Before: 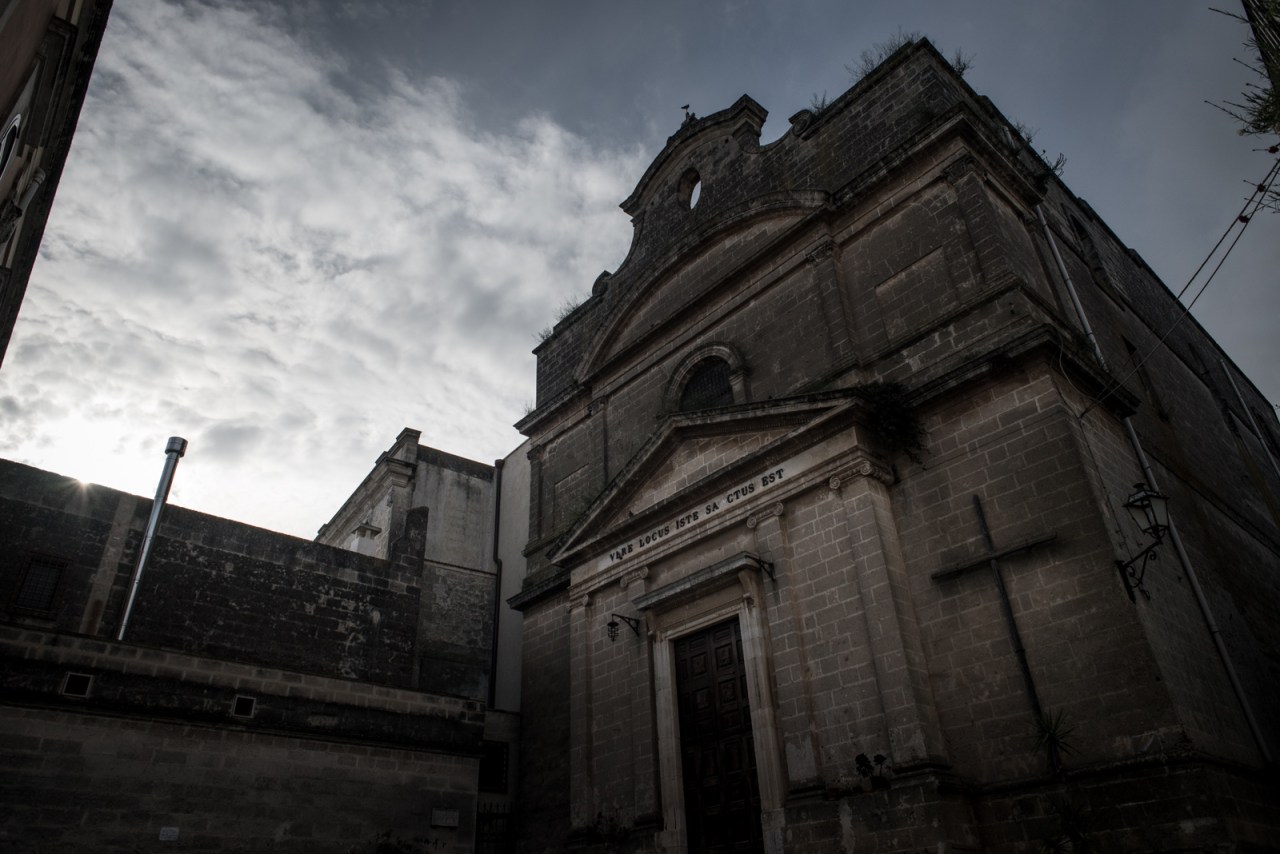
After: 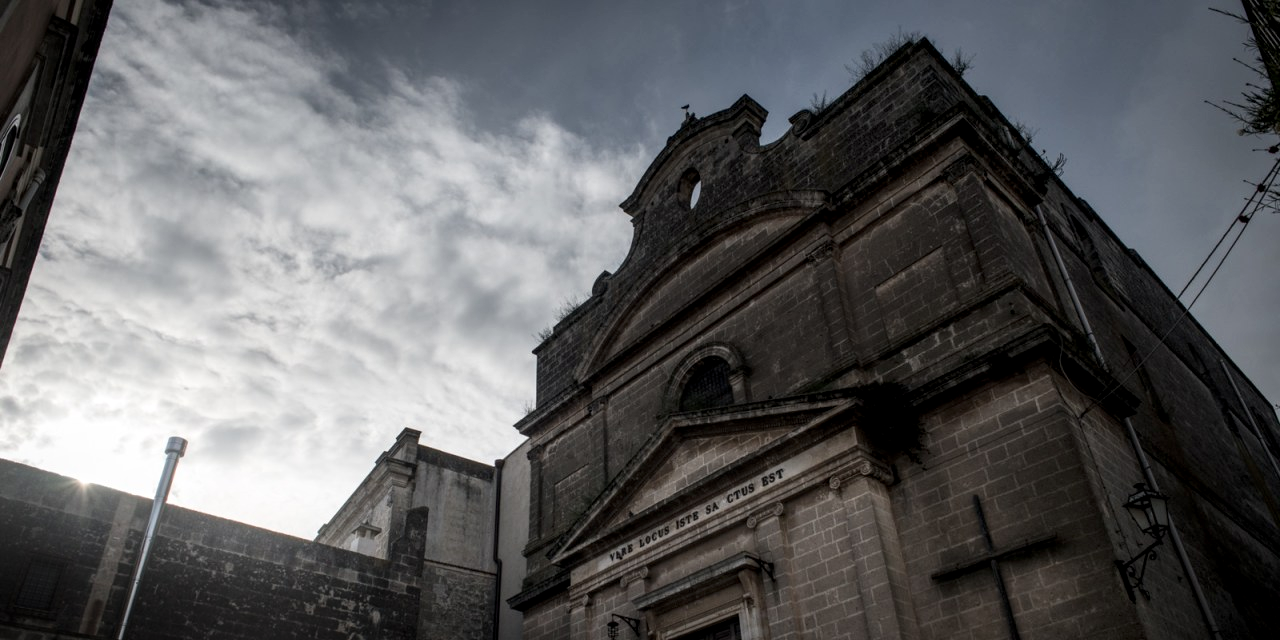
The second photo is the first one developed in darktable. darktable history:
local contrast: highlights 83%, shadows 81%
crop: bottom 24.988%
bloom: size 13.65%, threshold 98.39%, strength 4.82%
